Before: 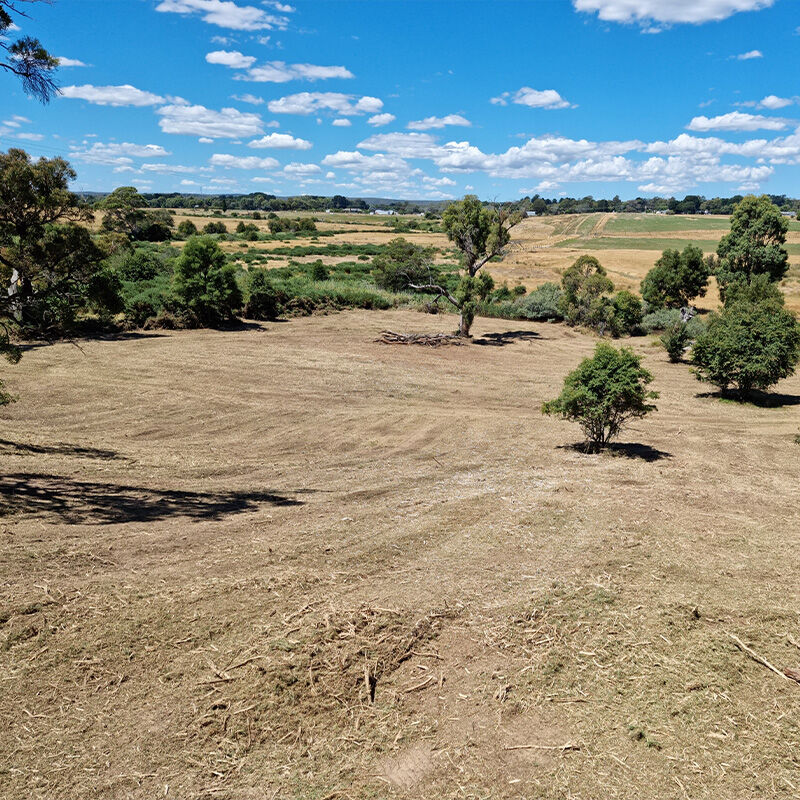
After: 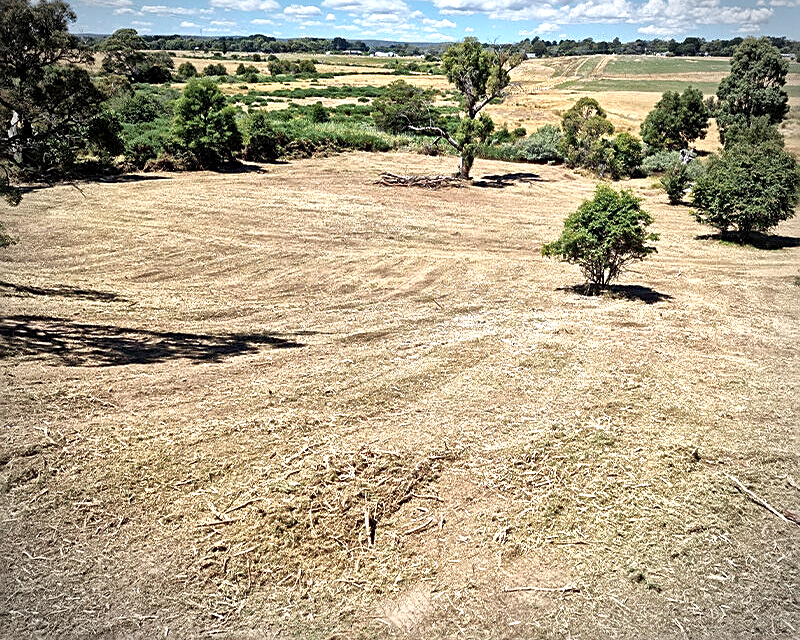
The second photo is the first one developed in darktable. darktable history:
tone equalizer: on, module defaults
vignetting: automatic ratio true
sharpen: on, module defaults
crop and rotate: top 19.998%
local contrast: mode bilateral grid, contrast 20, coarseness 50, detail 171%, midtone range 0.2
exposure: black level correction 0, exposure 0.7 EV, compensate exposure bias true, compensate highlight preservation false
